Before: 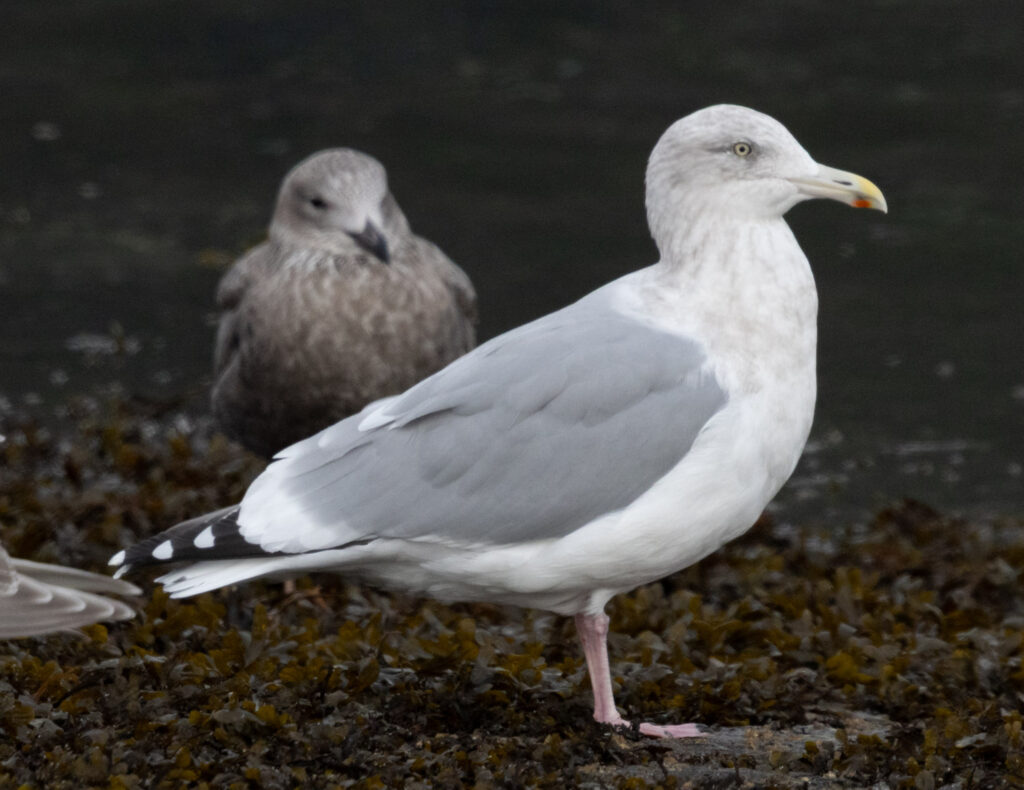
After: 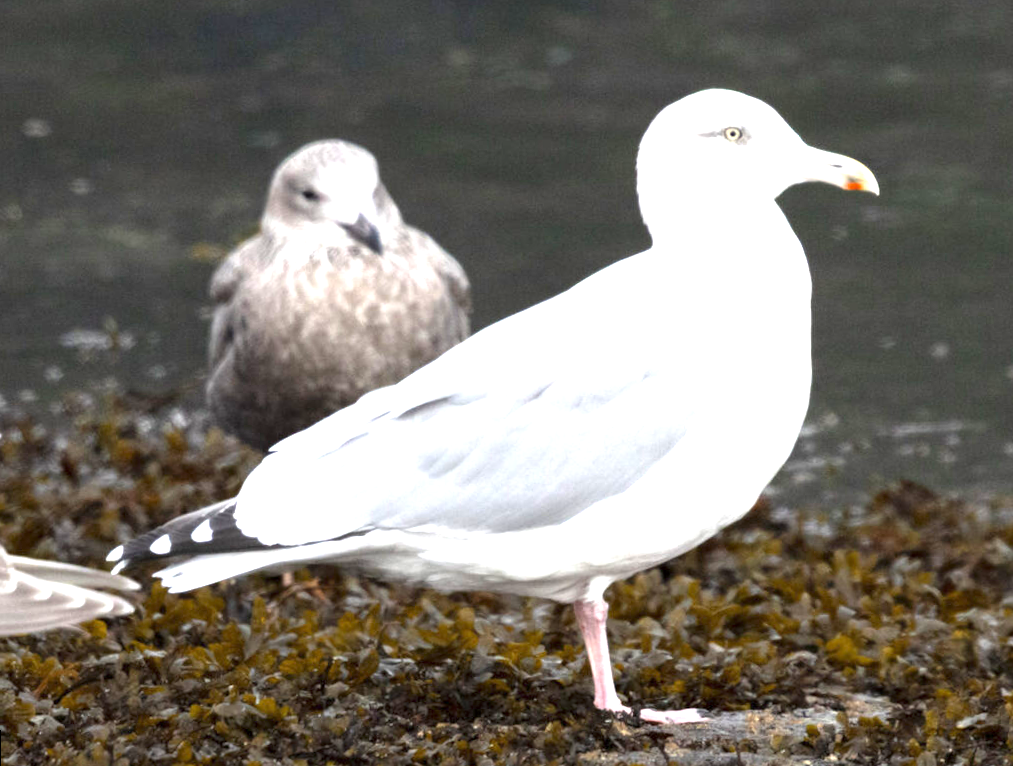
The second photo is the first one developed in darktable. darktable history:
rotate and perspective: rotation -1°, crop left 0.011, crop right 0.989, crop top 0.025, crop bottom 0.975
exposure: exposure 2 EV, compensate highlight preservation false
